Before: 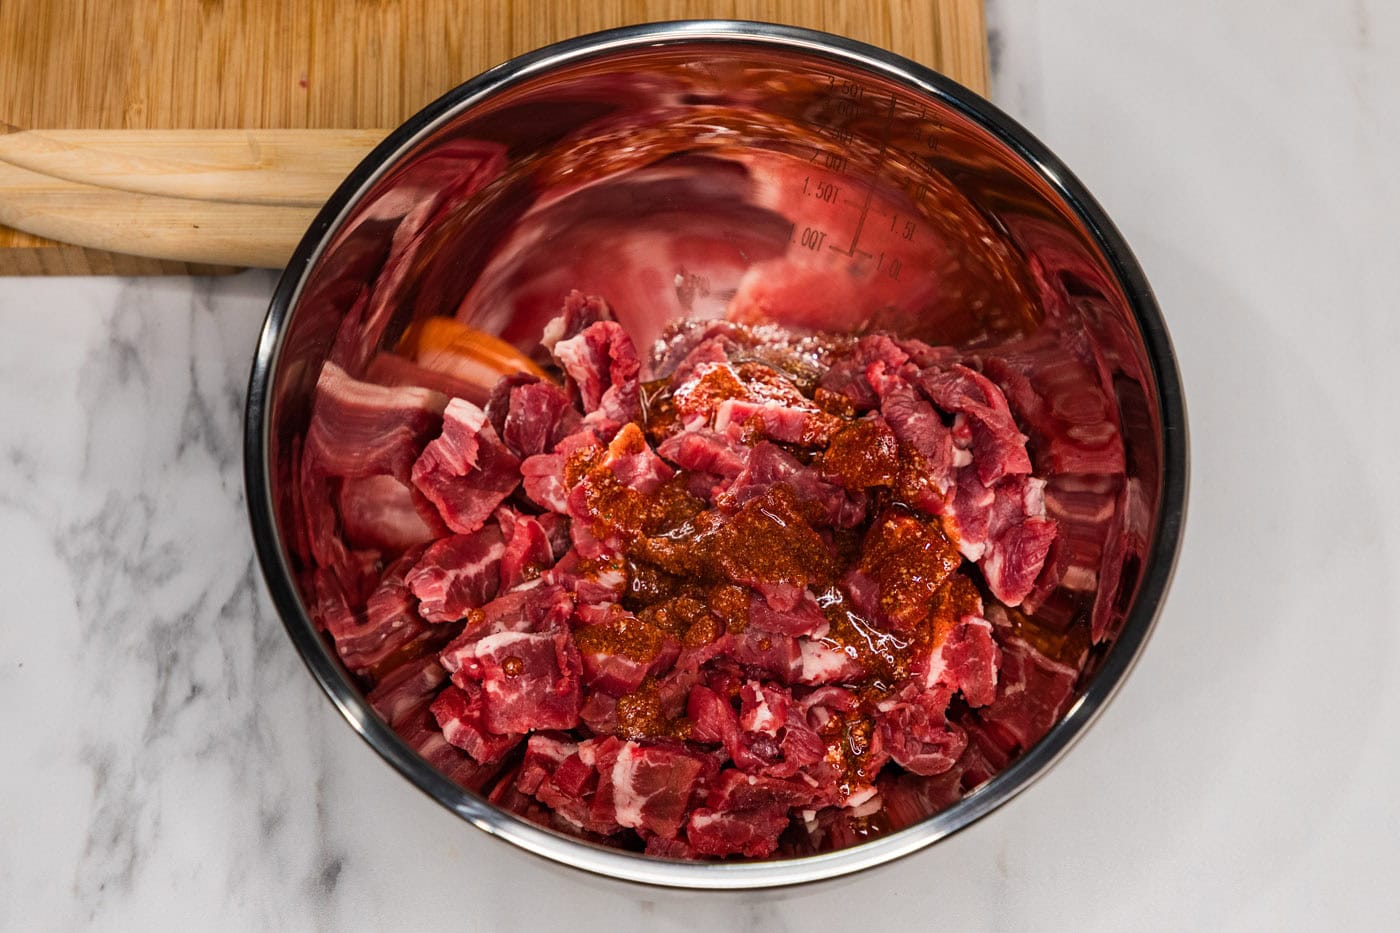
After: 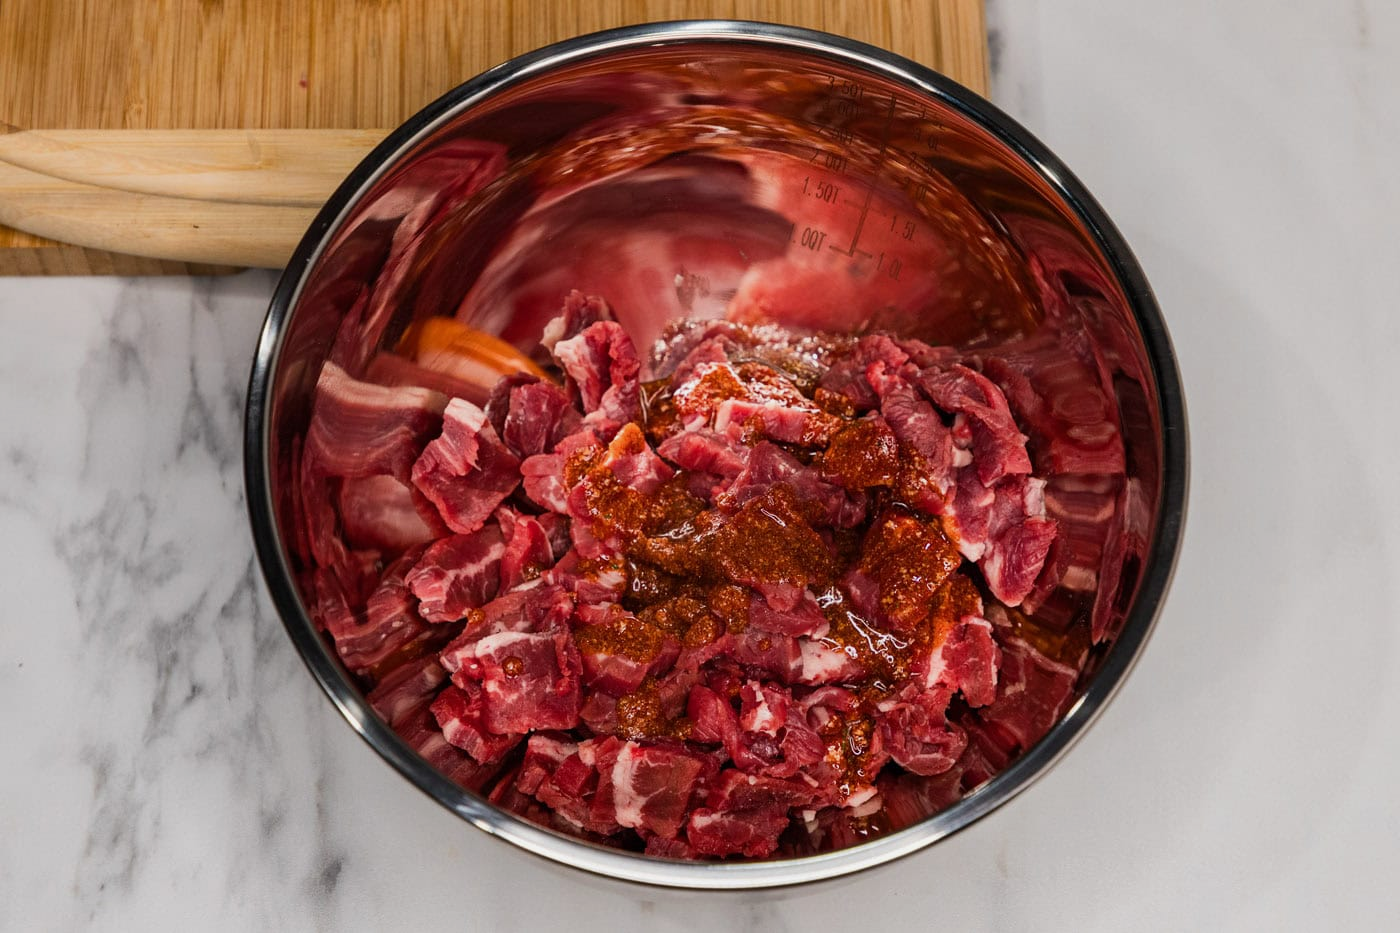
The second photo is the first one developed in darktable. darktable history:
exposure: exposure -0.177 EV, compensate highlight preservation false
